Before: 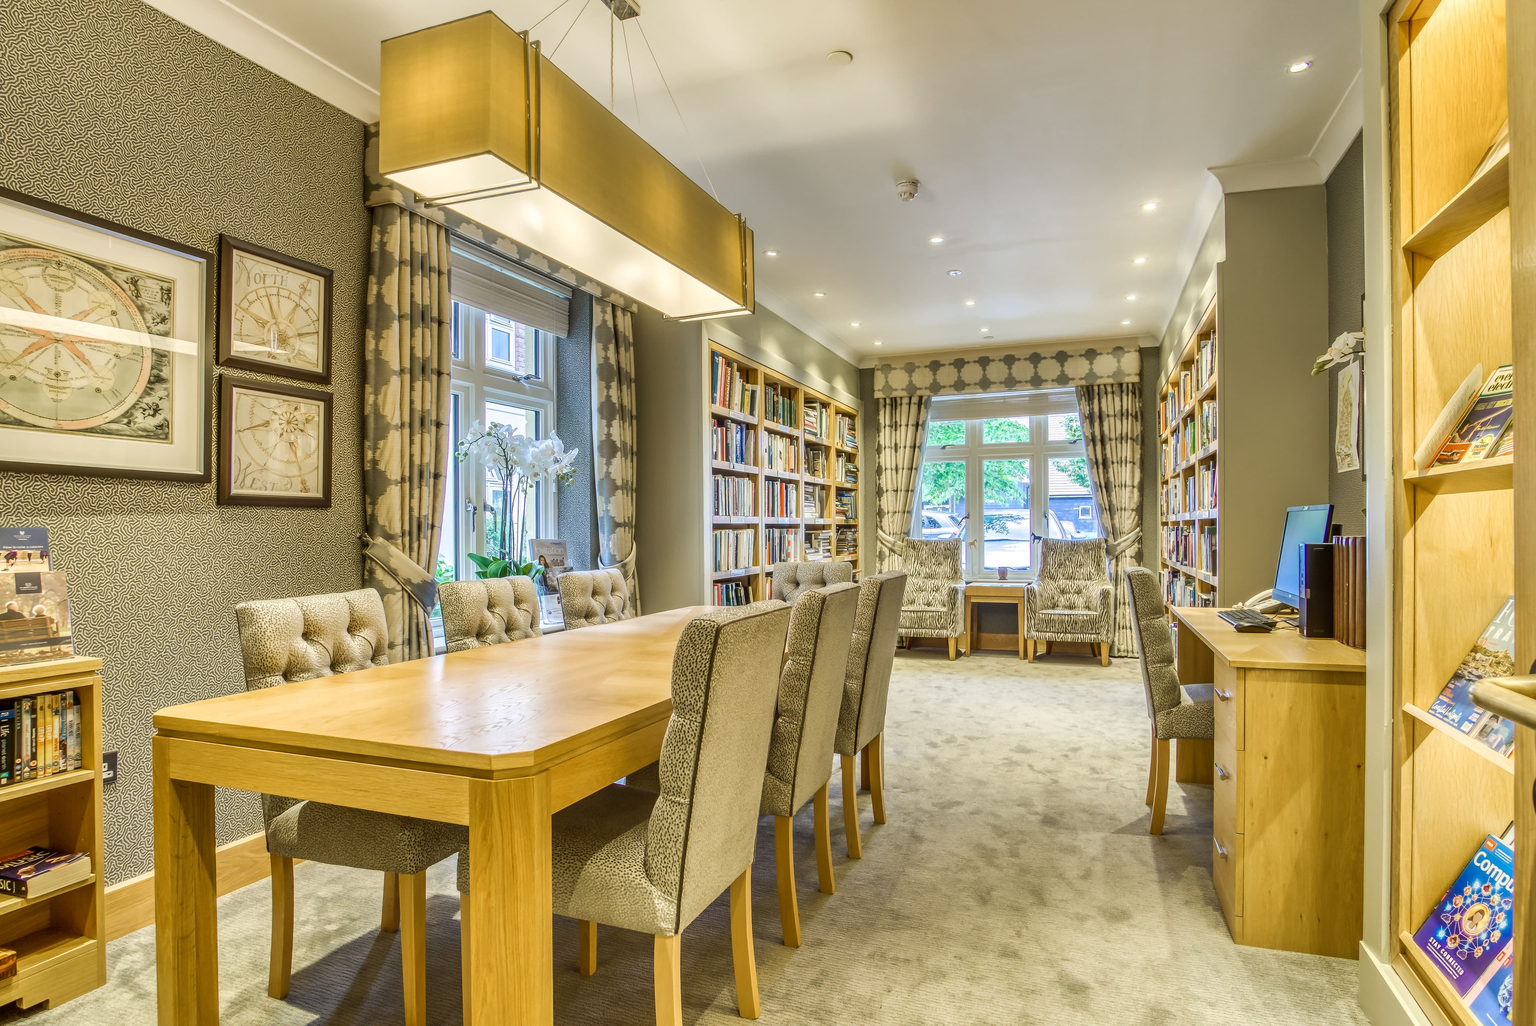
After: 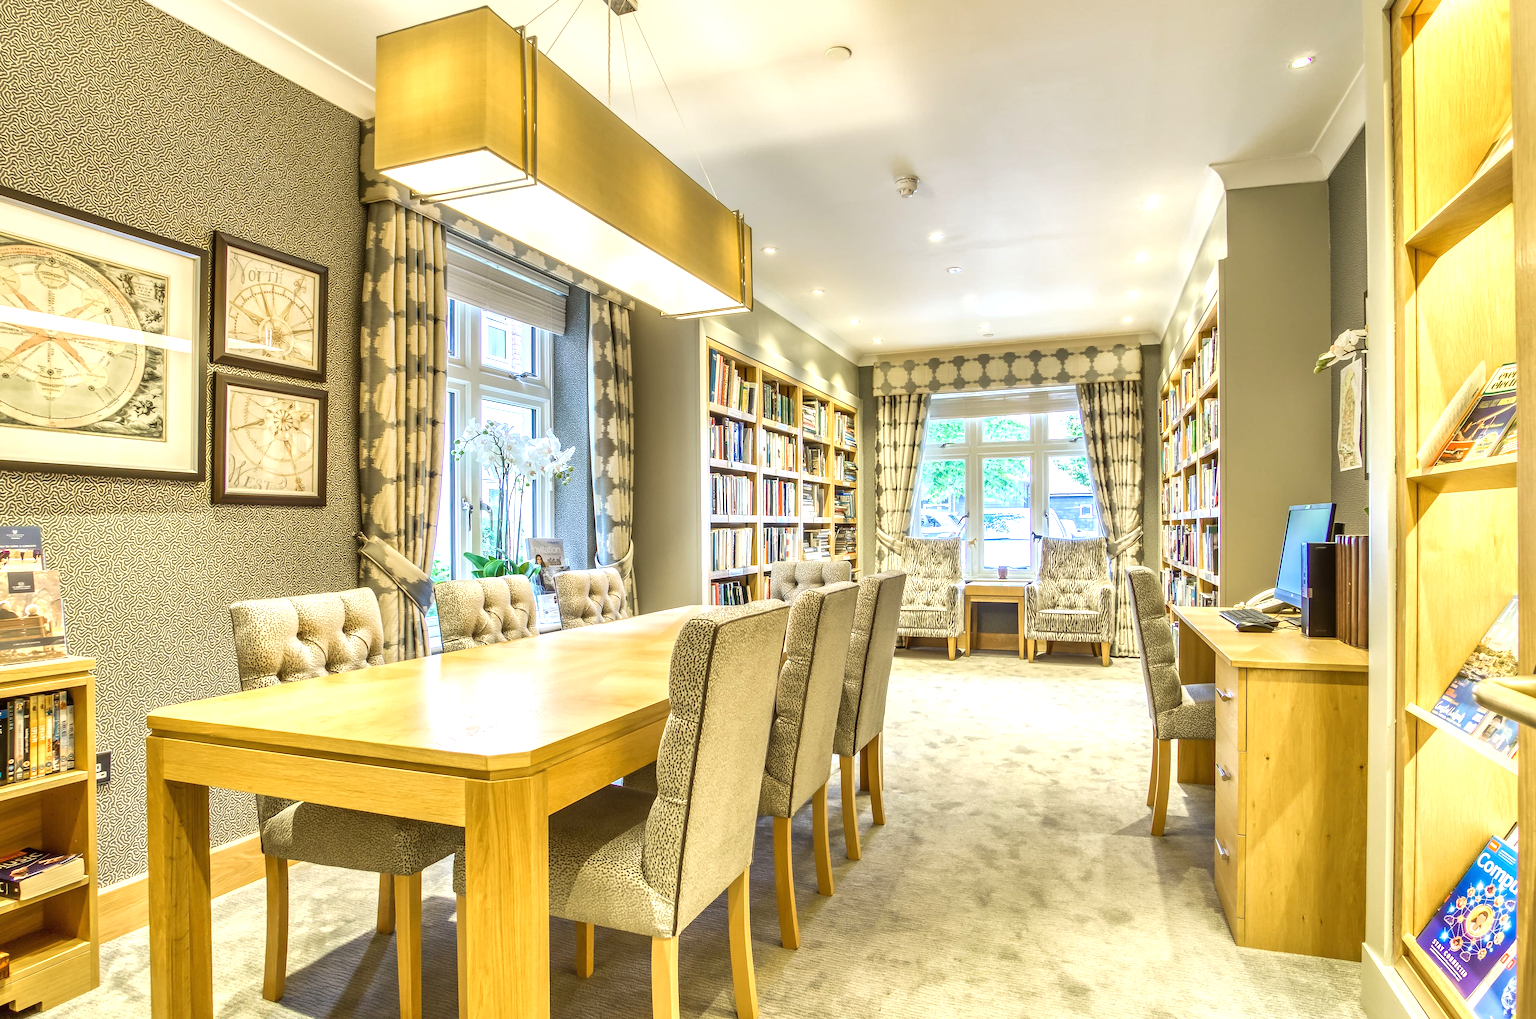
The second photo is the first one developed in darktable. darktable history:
crop: left 0.505%, top 0.523%, right 0.217%, bottom 0.875%
exposure: black level correction 0, exposure 0.69 EV, compensate highlight preservation false
